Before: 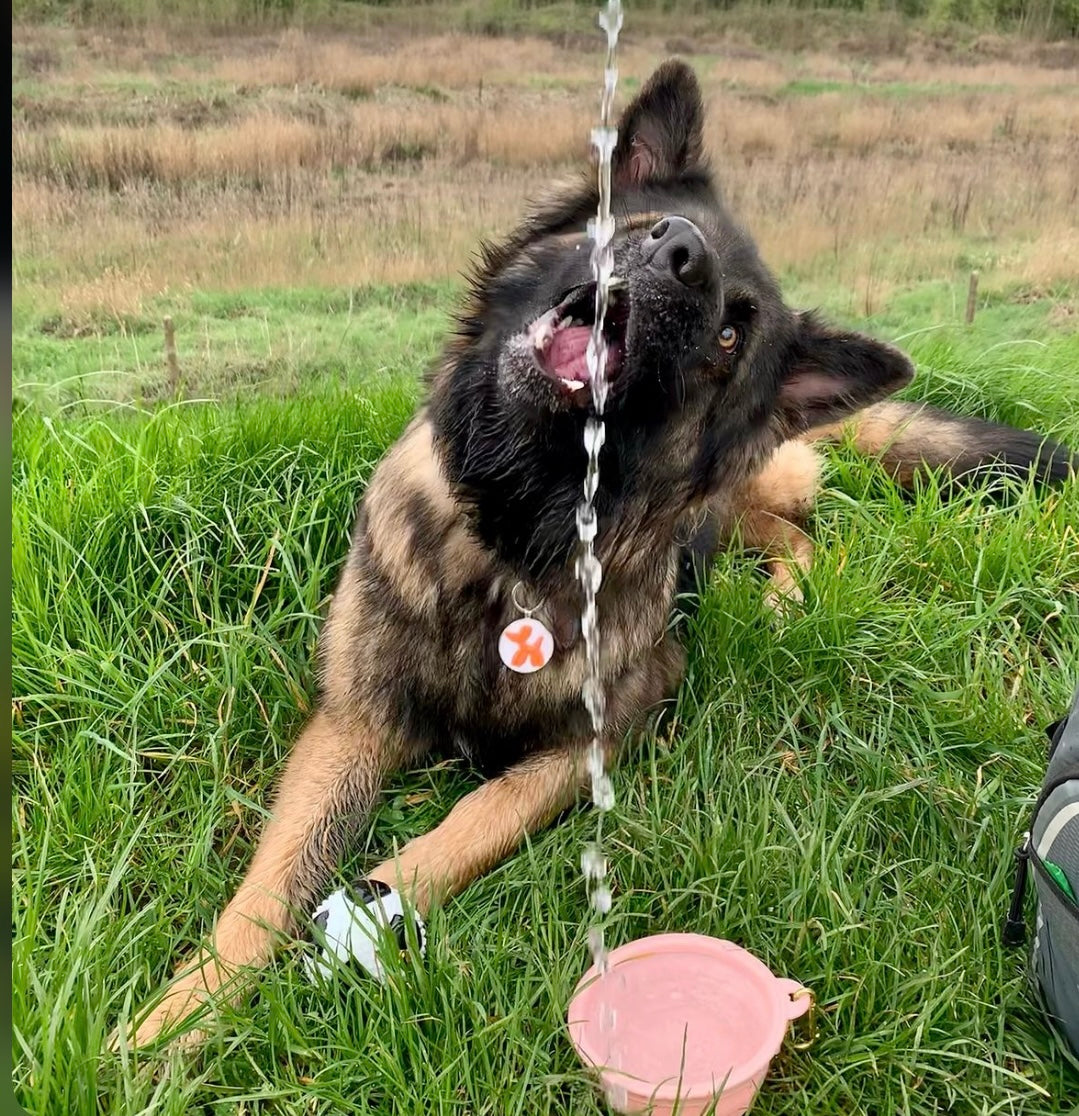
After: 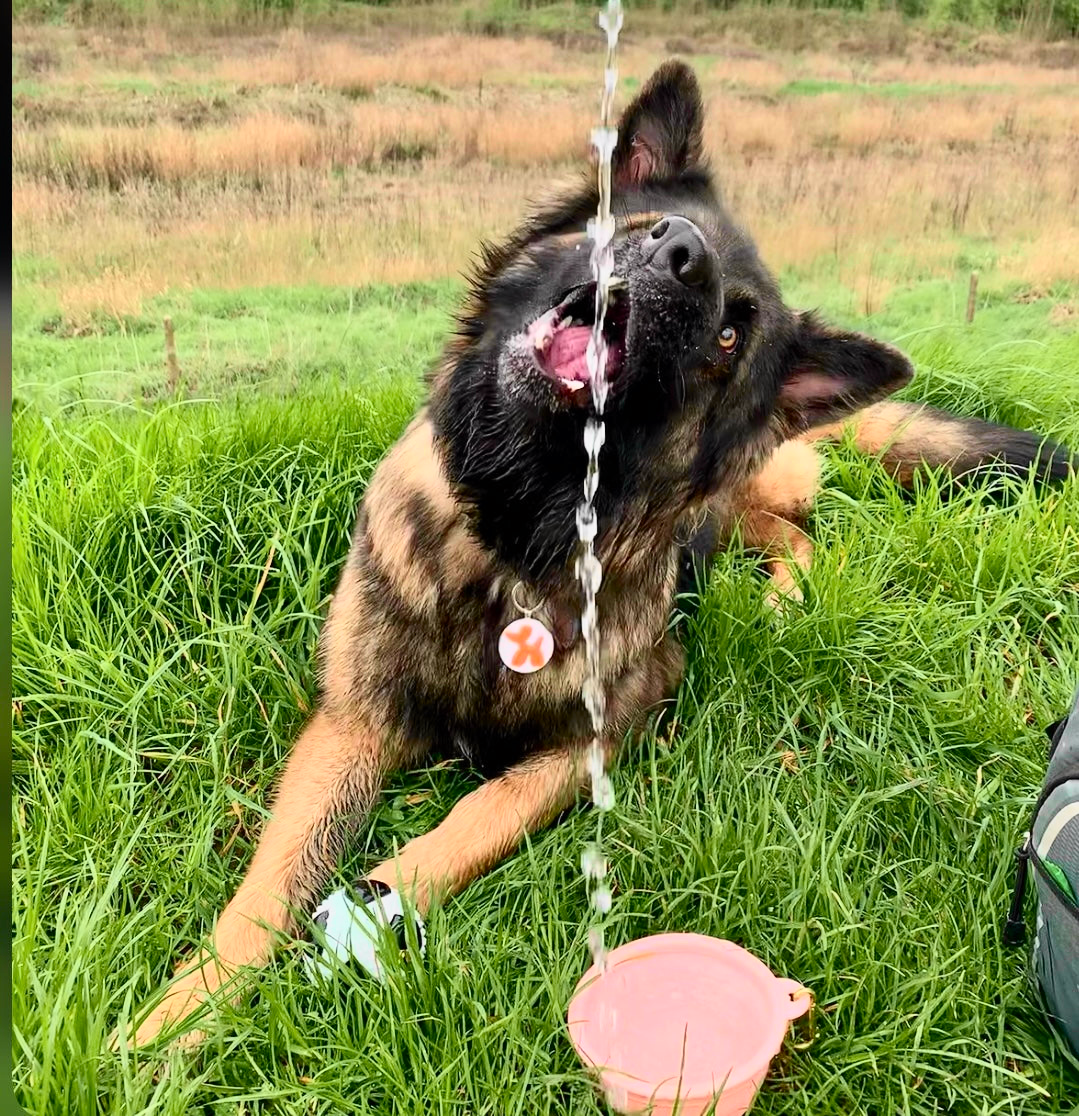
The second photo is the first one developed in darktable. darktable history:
tone curve: curves: ch0 [(0, 0) (0.131, 0.116) (0.316, 0.345) (0.501, 0.584) (0.629, 0.732) (0.812, 0.888) (1, 0.974)]; ch1 [(0, 0) (0.366, 0.367) (0.475, 0.453) (0.494, 0.497) (0.504, 0.503) (0.553, 0.584) (1, 1)]; ch2 [(0, 0) (0.333, 0.346) (0.375, 0.375) (0.424, 0.43) (0.476, 0.492) (0.502, 0.501) (0.533, 0.556) (0.566, 0.599) (0.614, 0.653) (1, 1)], color space Lab, independent channels, preserve colors none
